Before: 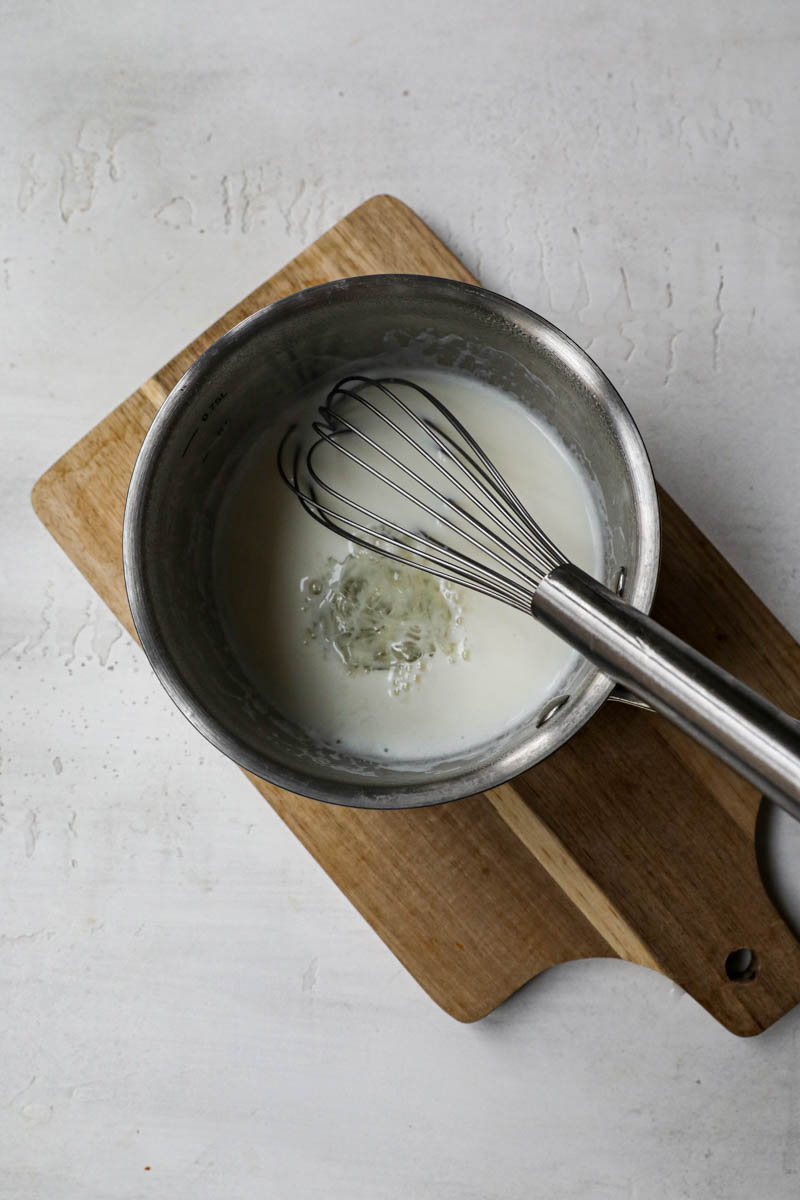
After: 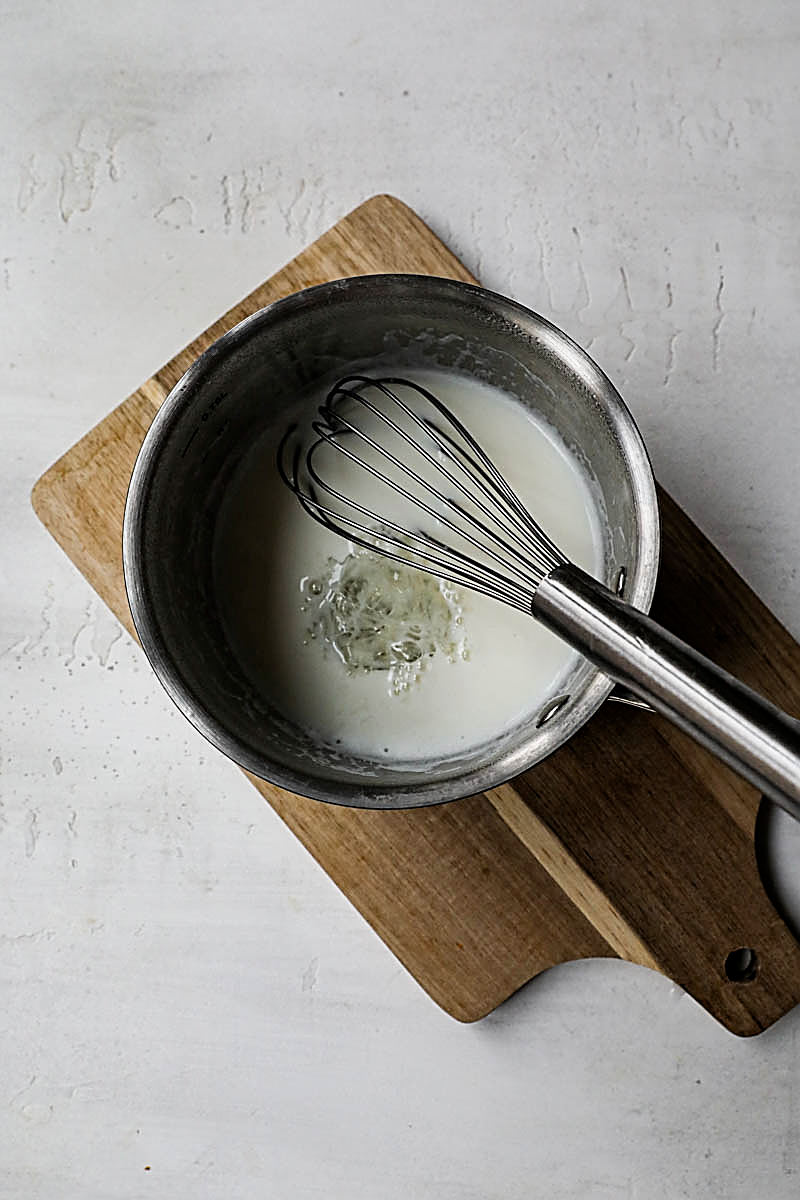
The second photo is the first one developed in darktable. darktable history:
sharpen: radius 1.638, amount 1.298
filmic rgb: black relative exposure -12.73 EV, white relative exposure 2.8 EV, target black luminance 0%, hardness 8.55, latitude 69.78%, contrast 1.134, shadows ↔ highlights balance -1.06%, preserve chrominance max RGB
